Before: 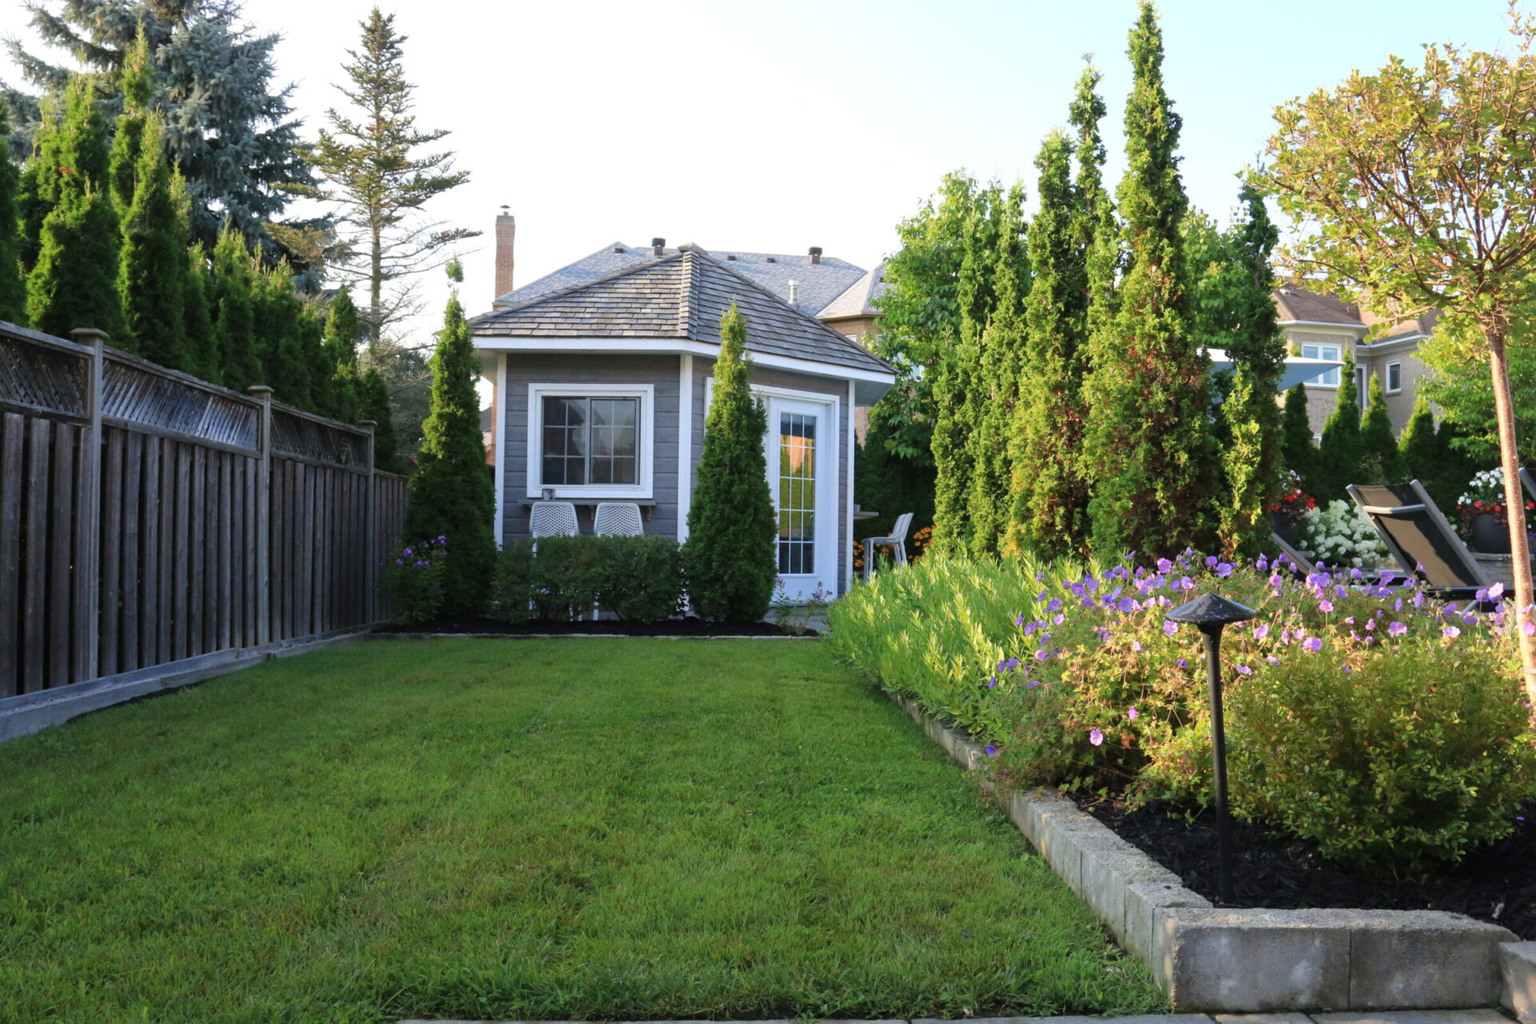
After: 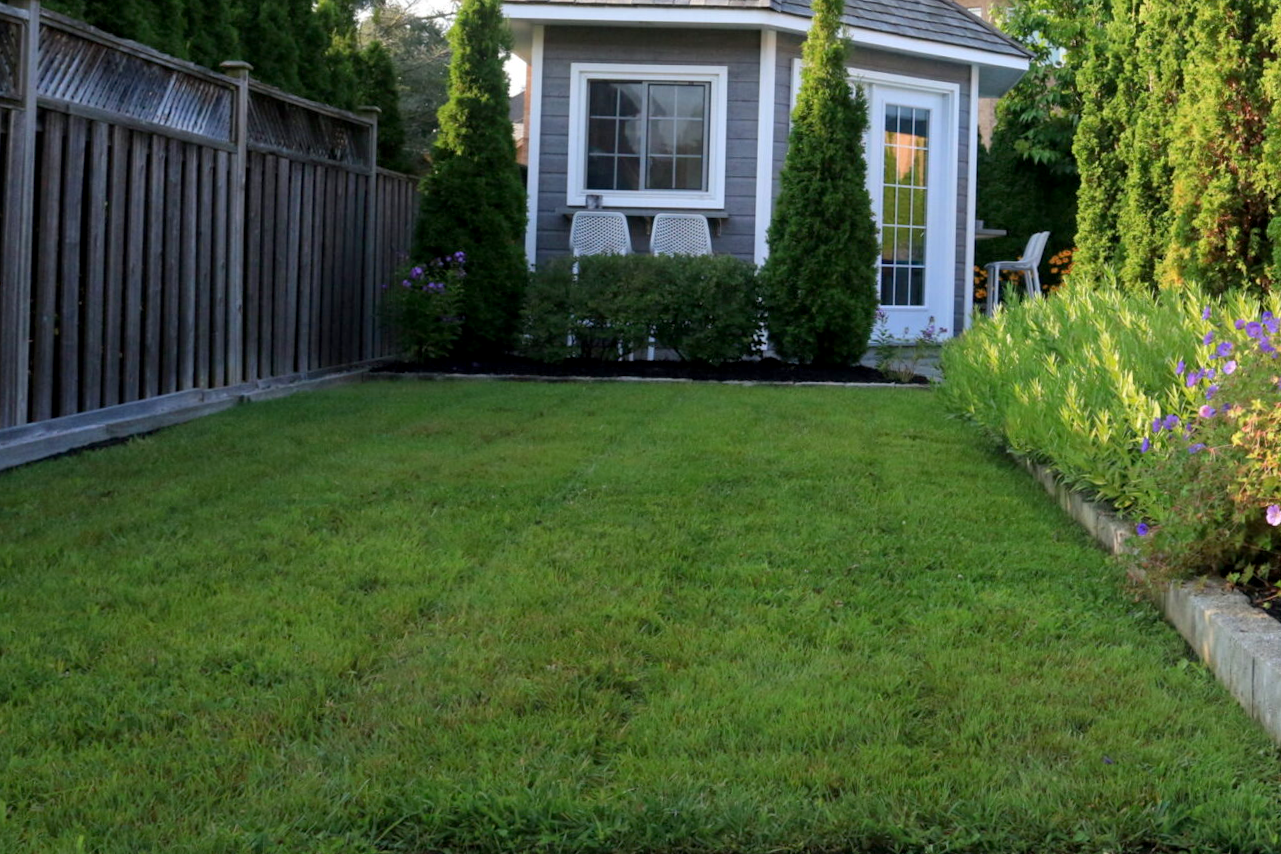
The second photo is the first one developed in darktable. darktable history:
bloom: size 9%, threshold 100%, strength 7%
crop and rotate: angle -0.82°, left 3.85%, top 31.828%, right 27.992%
exposure: black level correction 0.005, exposure 0.014 EV, compensate highlight preservation false
